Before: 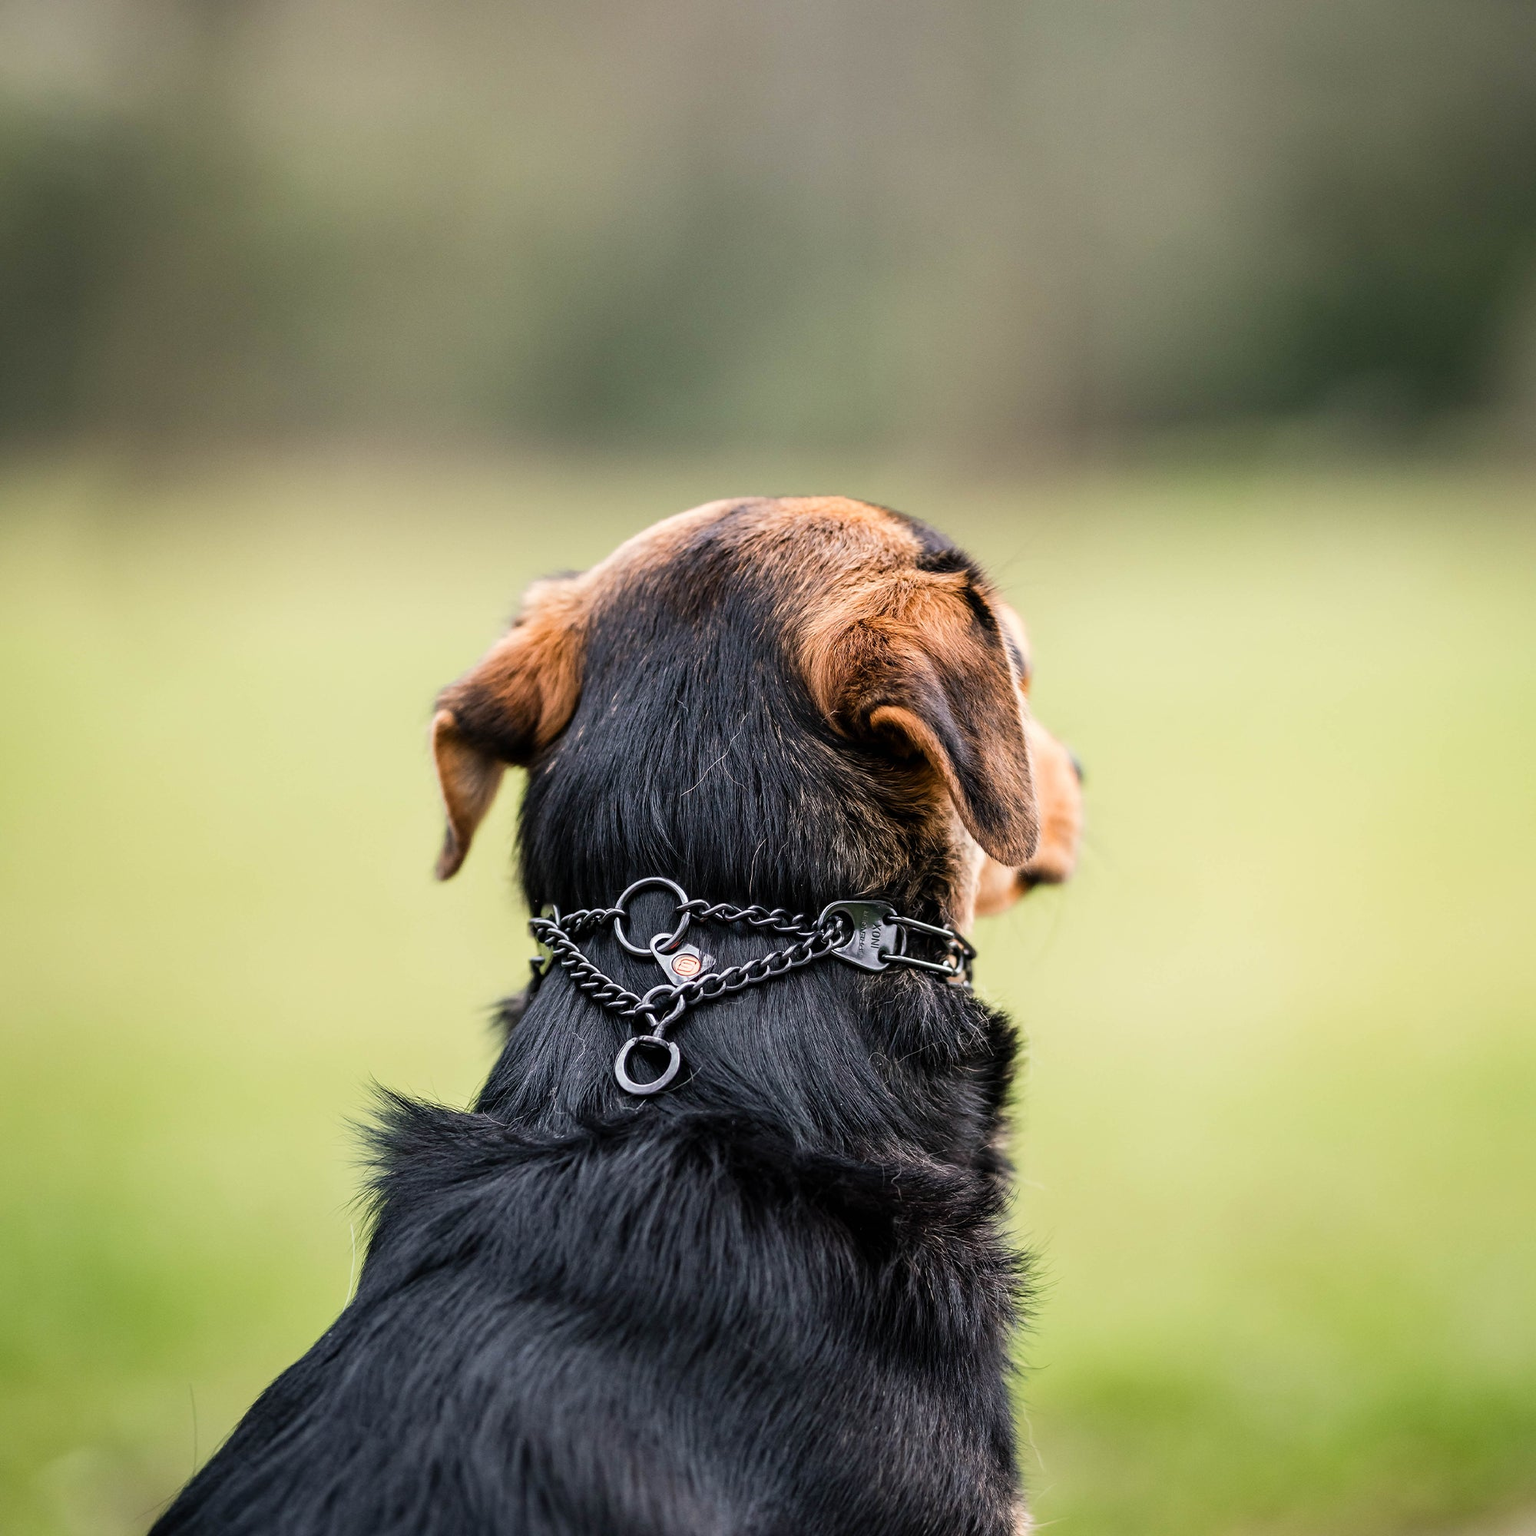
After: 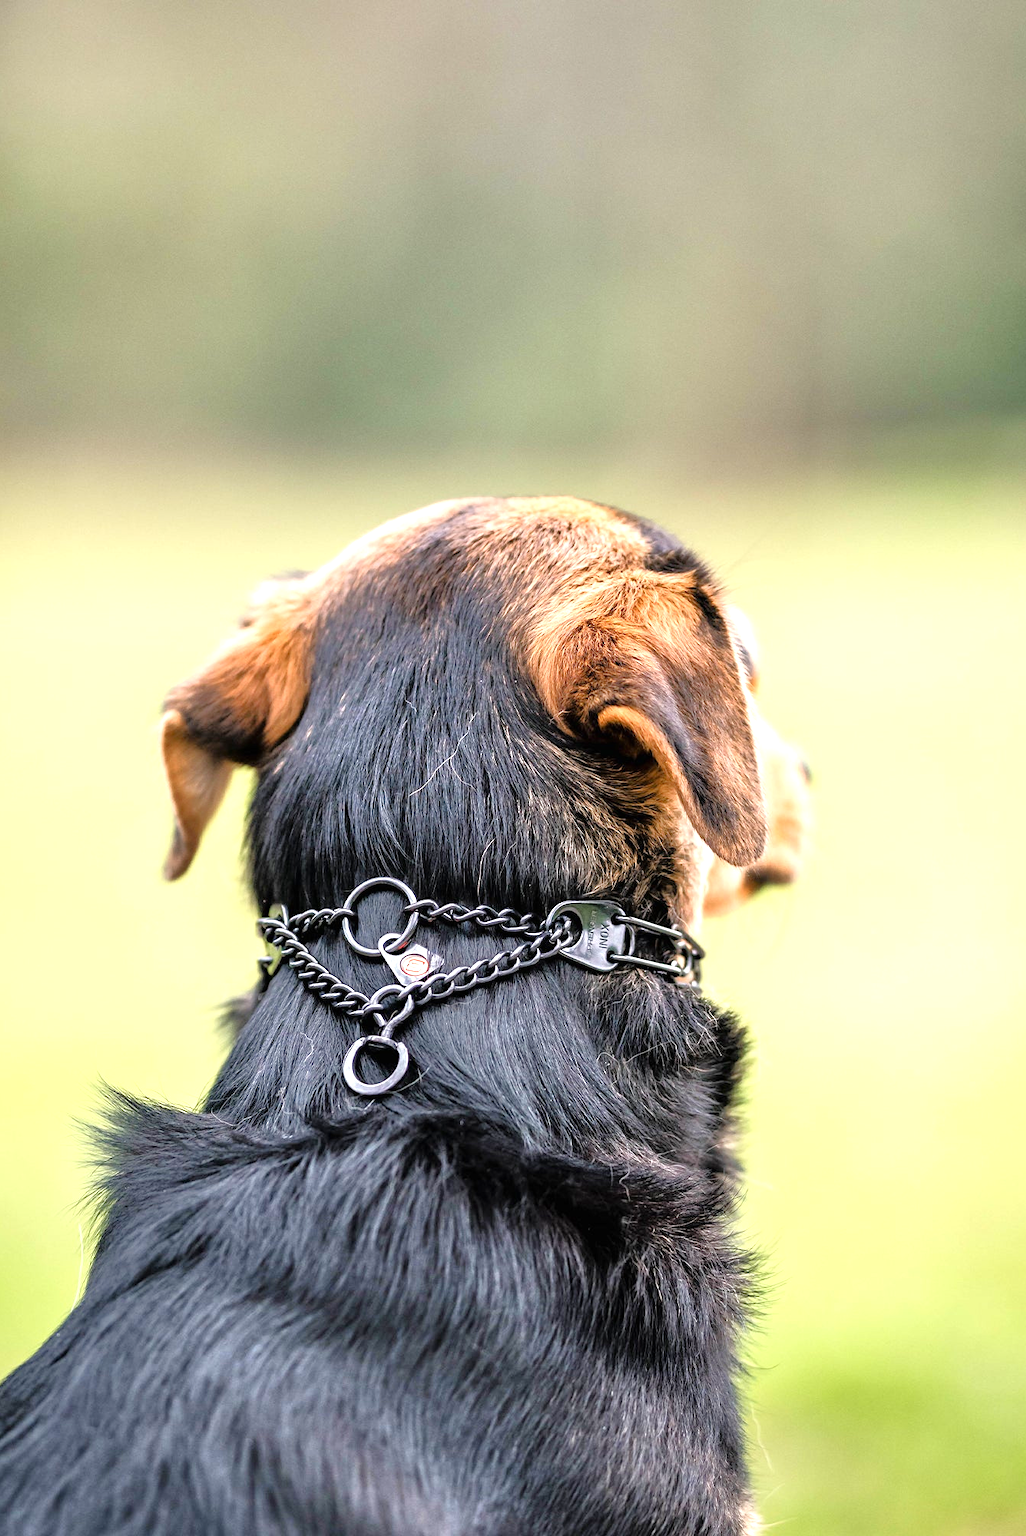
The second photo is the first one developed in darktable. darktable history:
exposure: black level correction 0, exposure 0.7 EV, compensate exposure bias true, compensate highlight preservation false
tone equalizer: -7 EV 0.15 EV, -6 EV 0.6 EV, -5 EV 1.15 EV, -4 EV 1.33 EV, -3 EV 1.15 EV, -2 EV 0.6 EV, -1 EV 0.15 EV, mask exposure compensation -0.5 EV
crop and rotate: left 17.732%, right 15.423%
